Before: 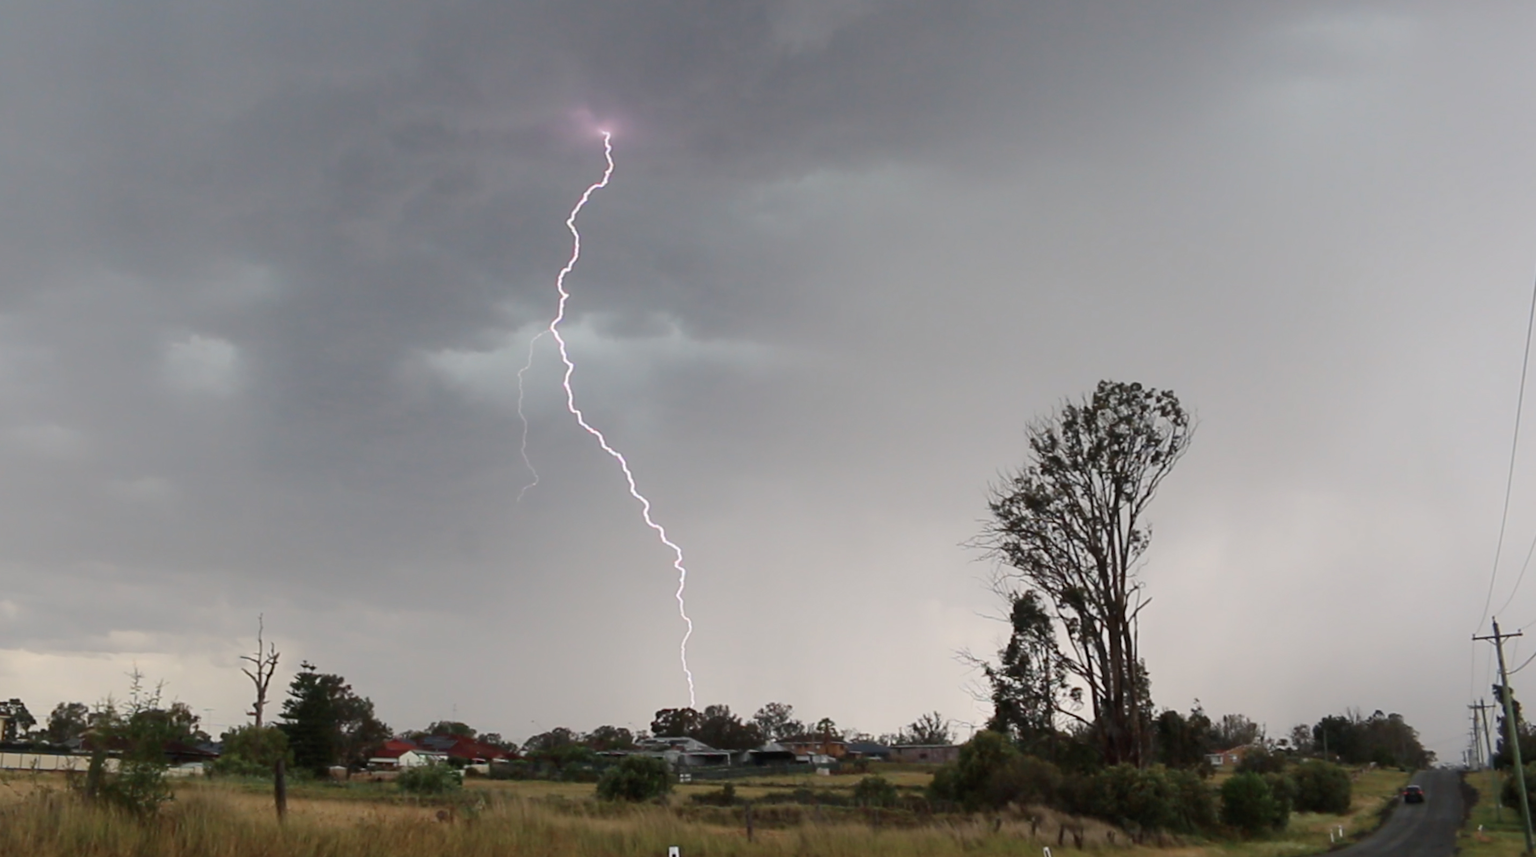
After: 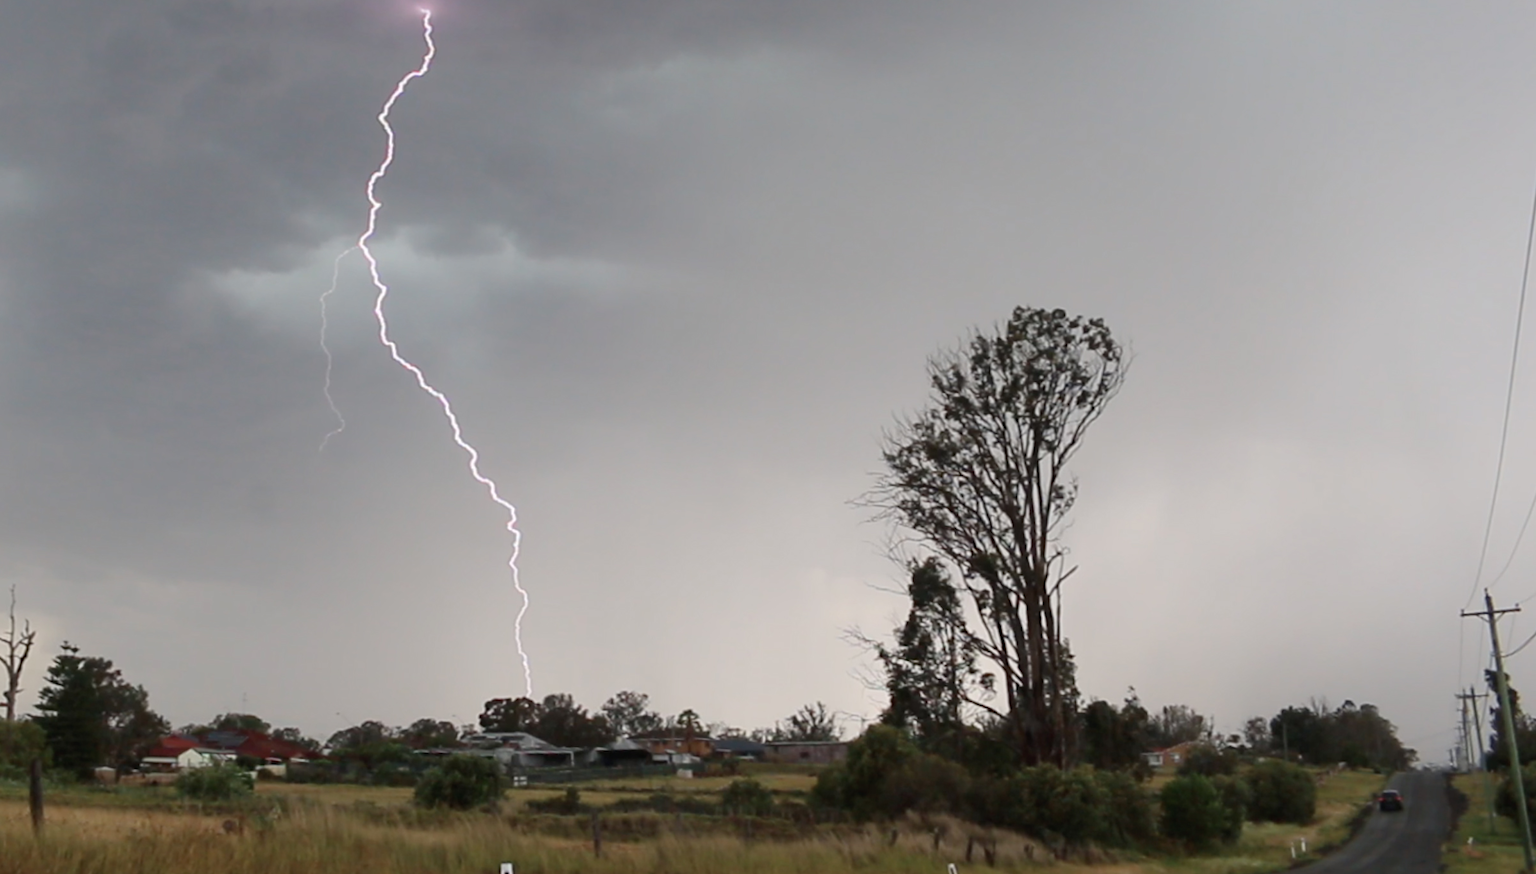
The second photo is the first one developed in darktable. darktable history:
crop: left 16.284%, top 14.478%
